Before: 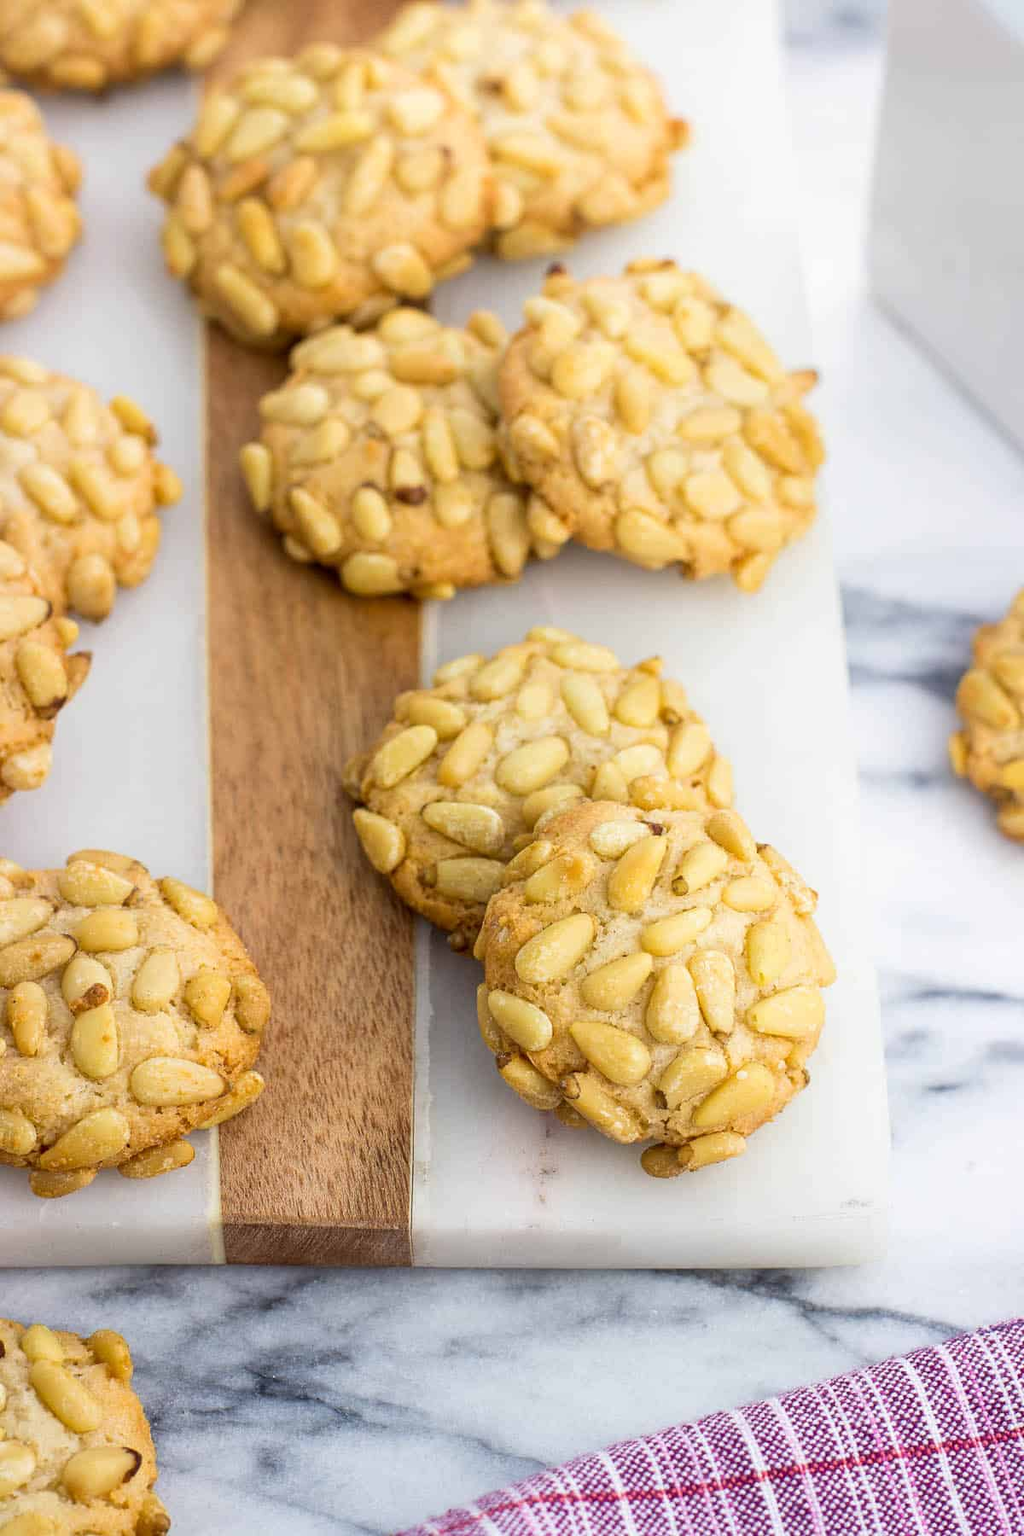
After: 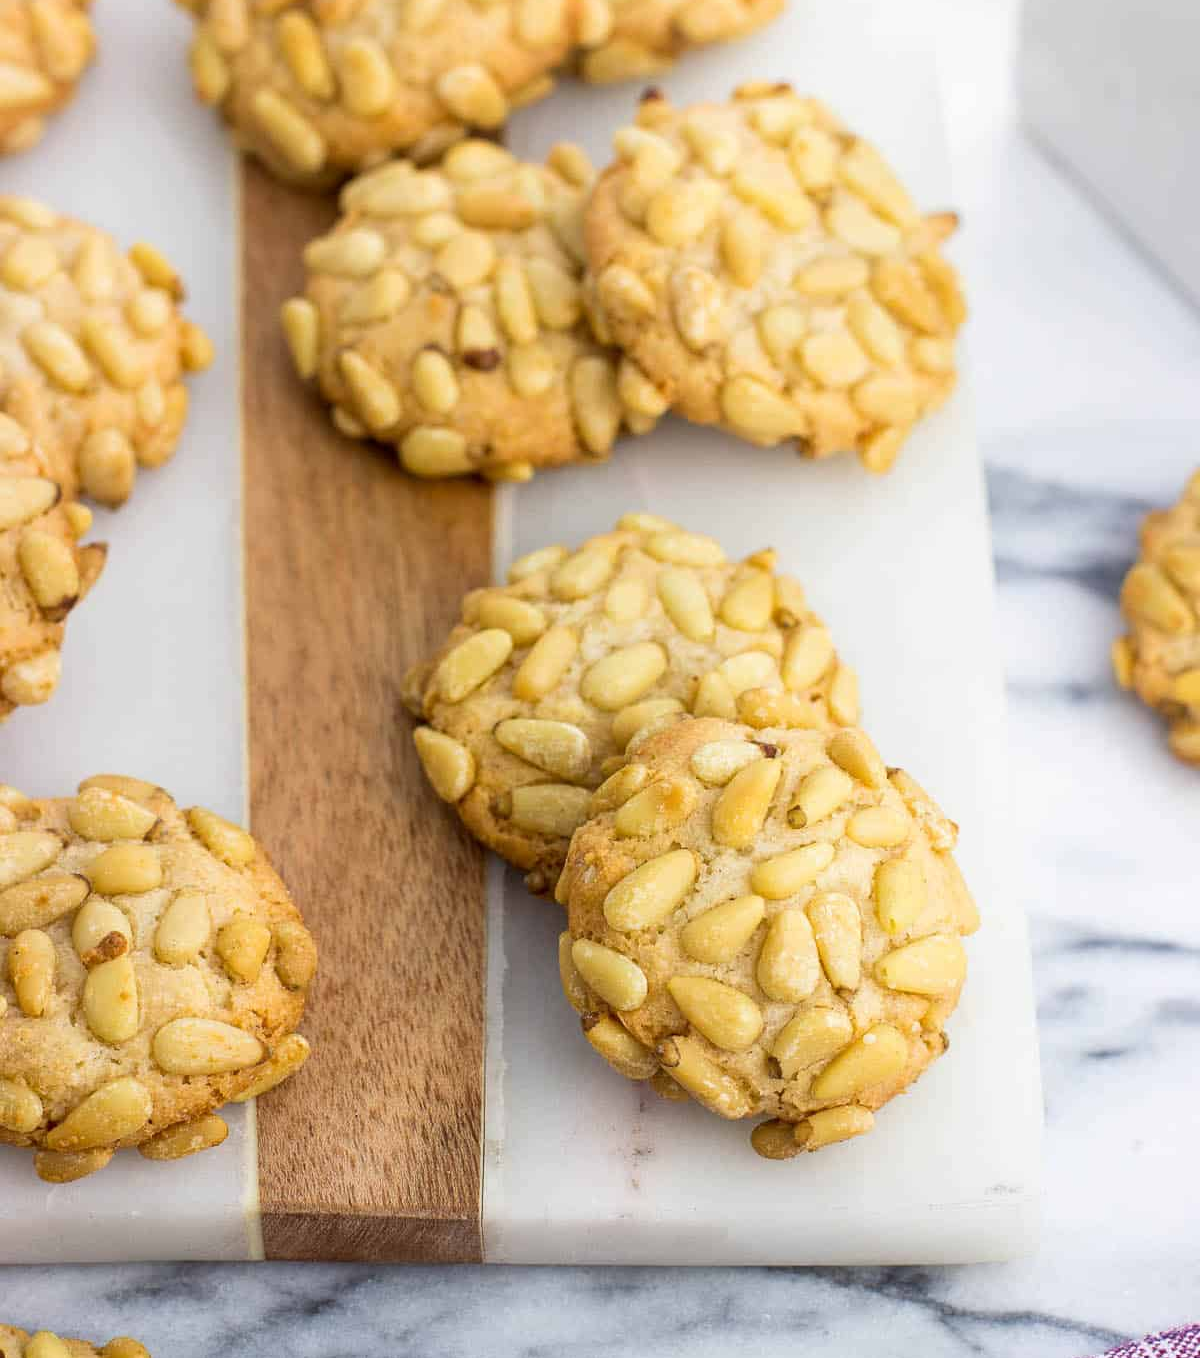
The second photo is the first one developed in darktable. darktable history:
crop and rotate: top 12.285%, bottom 12.255%
